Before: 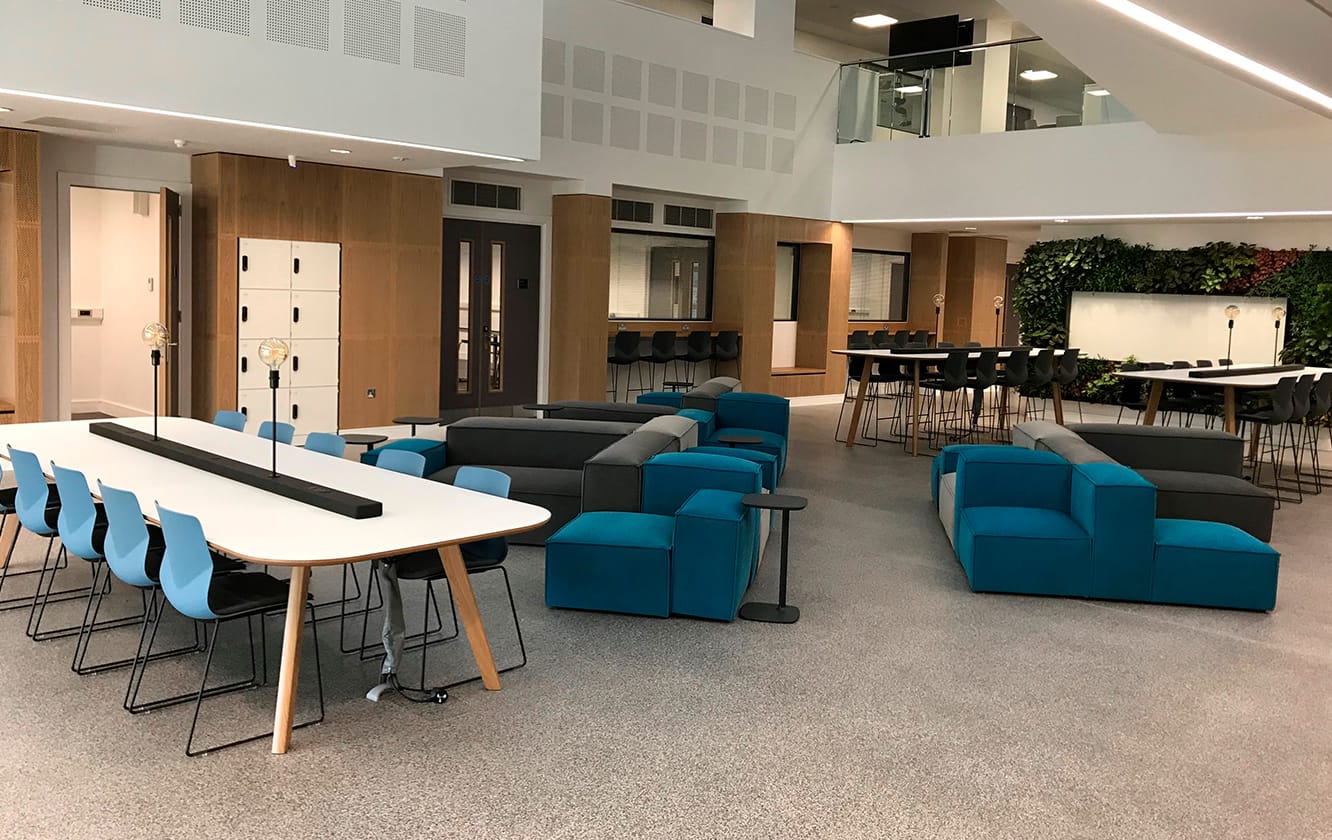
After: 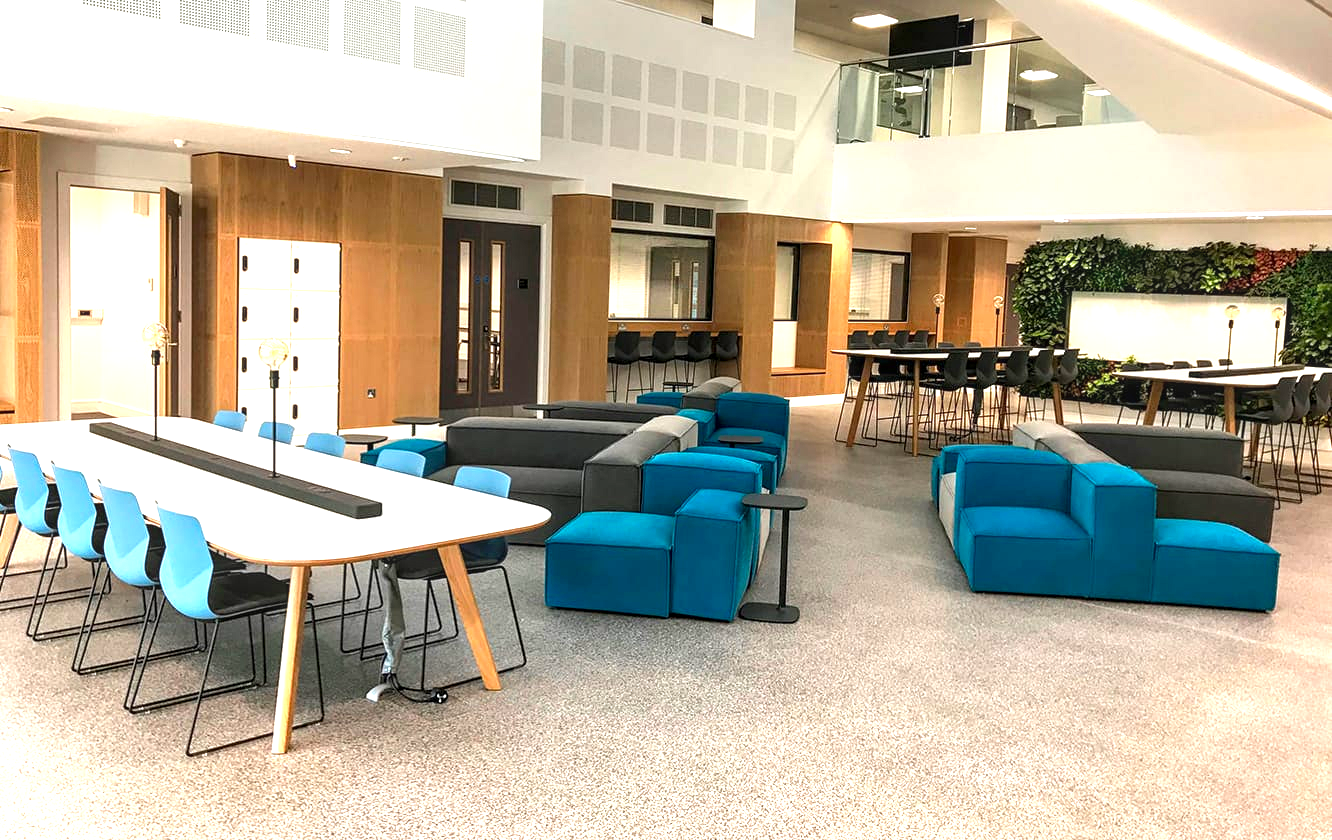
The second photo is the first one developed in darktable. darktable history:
local contrast: detail 130%
color contrast: green-magenta contrast 1.2, blue-yellow contrast 1.2
exposure: exposure 1.16 EV, compensate exposure bias true, compensate highlight preservation false
